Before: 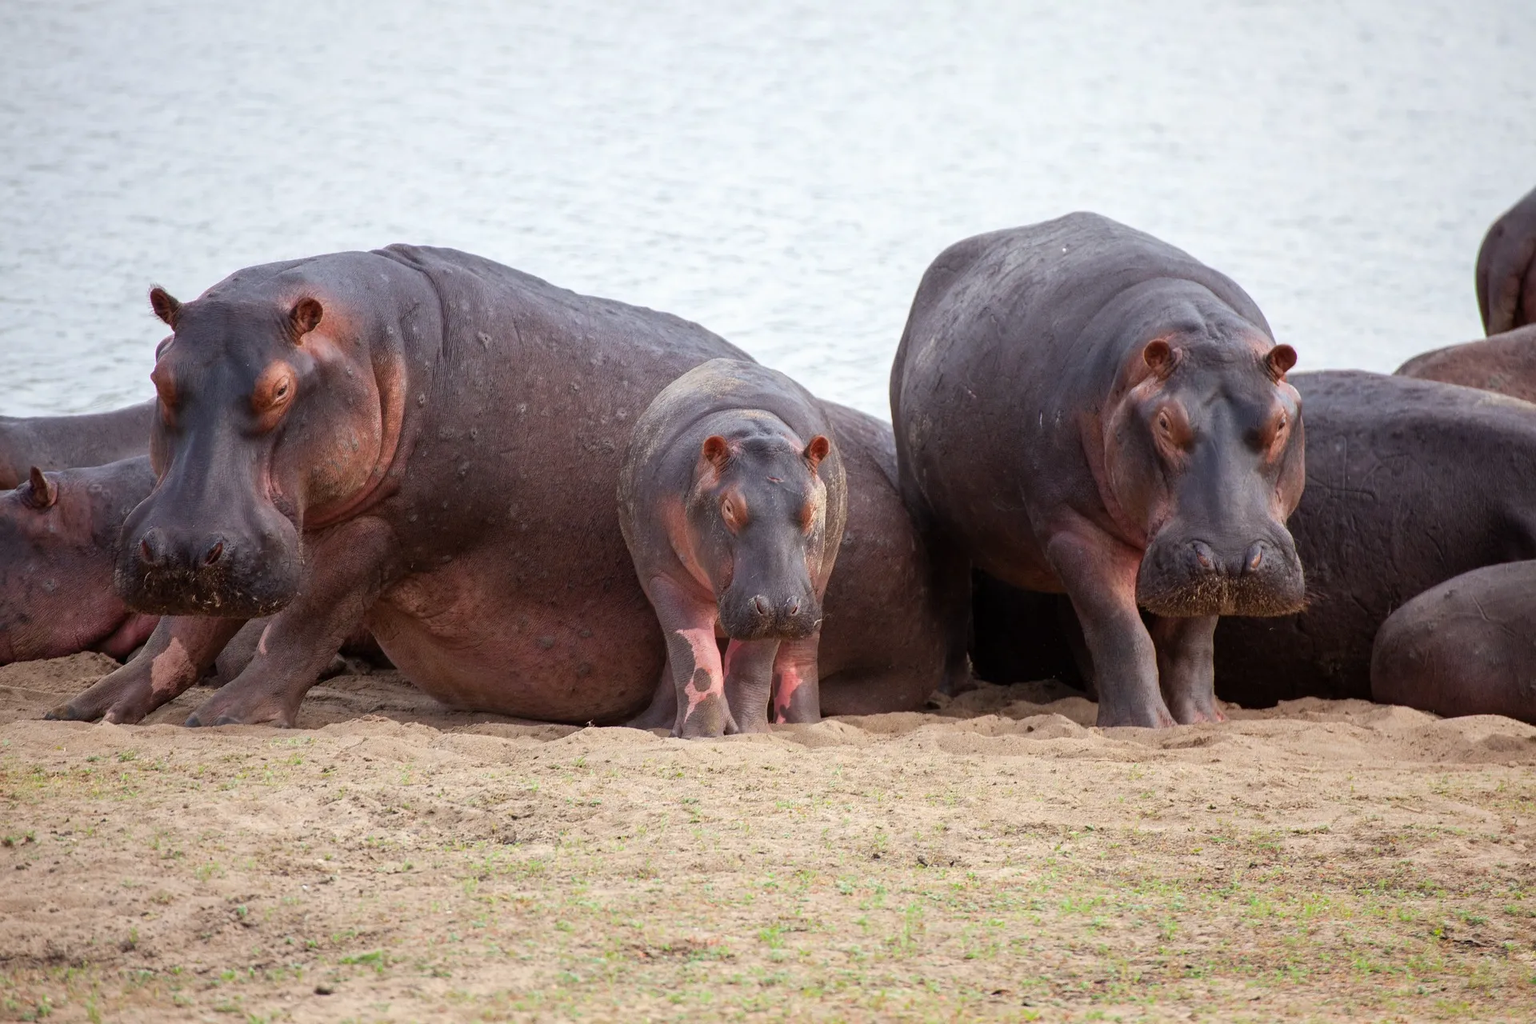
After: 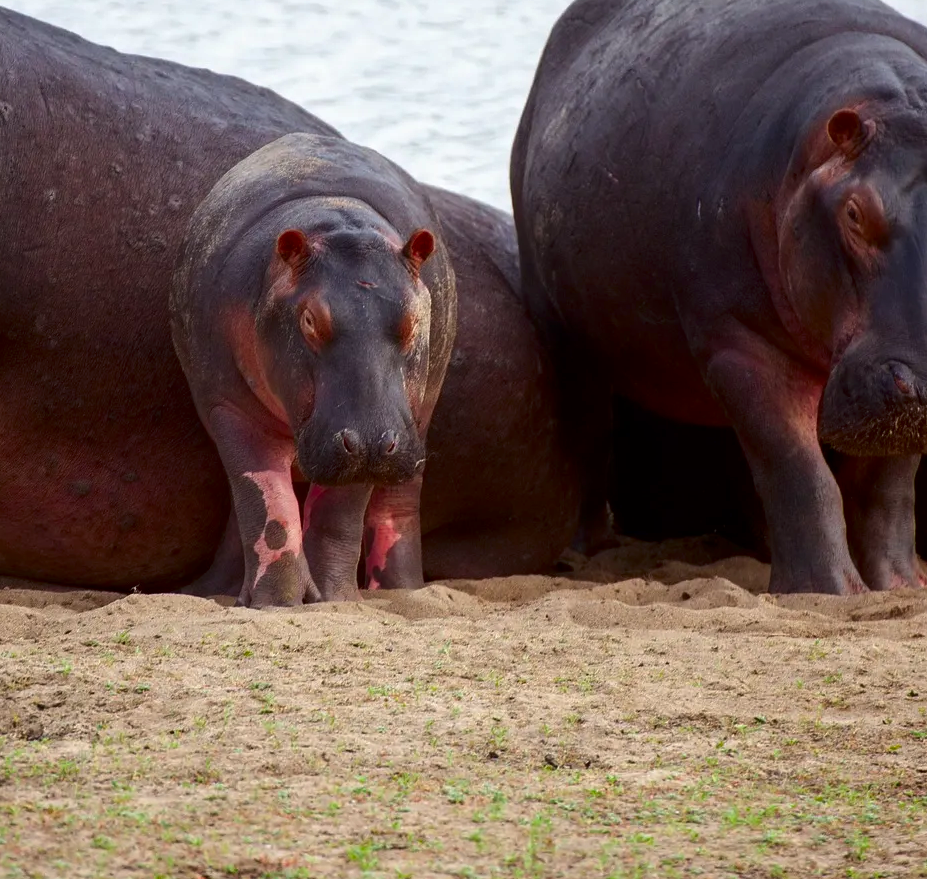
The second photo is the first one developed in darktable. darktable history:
contrast brightness saturation: brightness -0.25, saturation 0.2
crop: left 31.379%, top 24.658%, right 20.326%, bottom 6.628%
